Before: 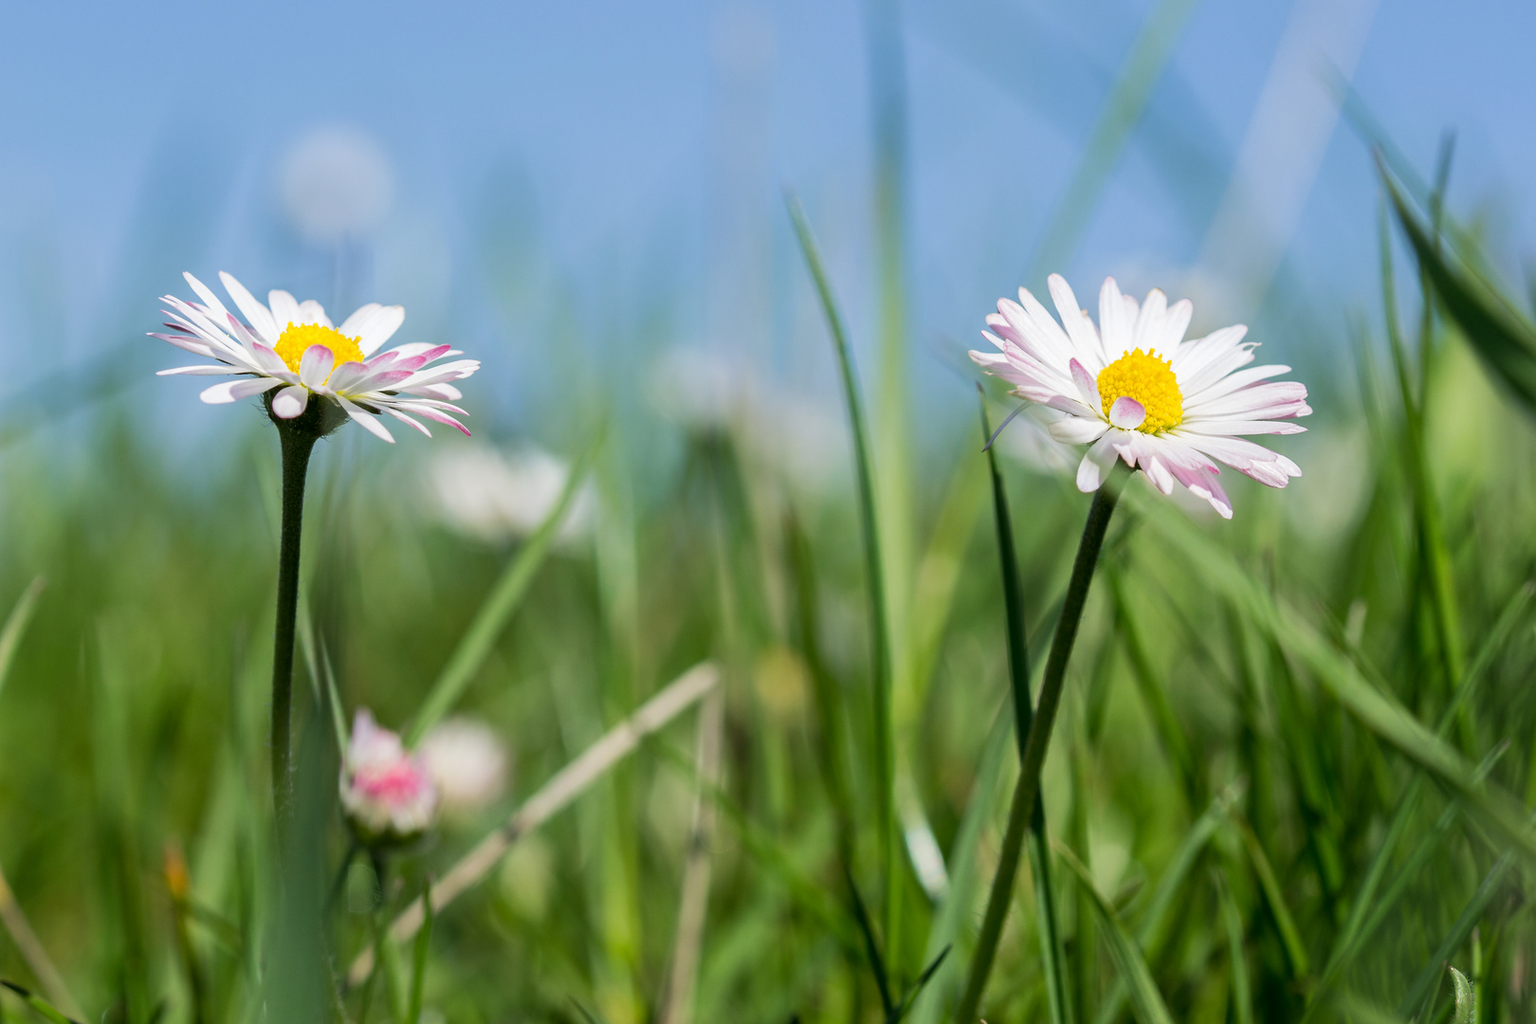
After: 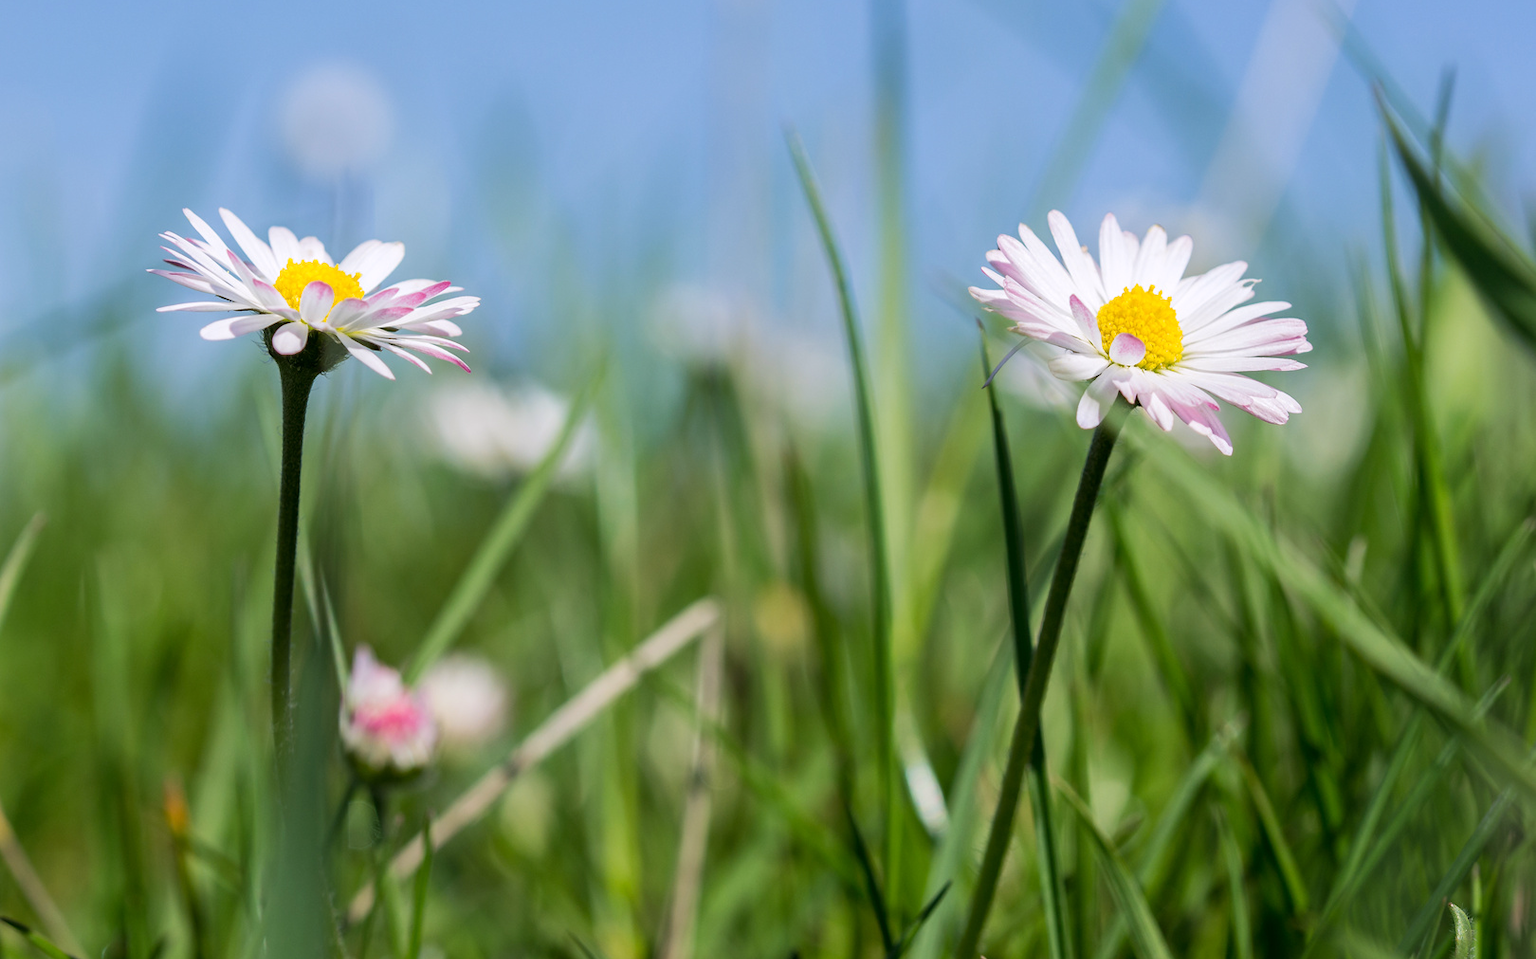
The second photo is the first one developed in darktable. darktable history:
crop and rotate: top 6.25%
white balance: red 1.009, blue 1.027
